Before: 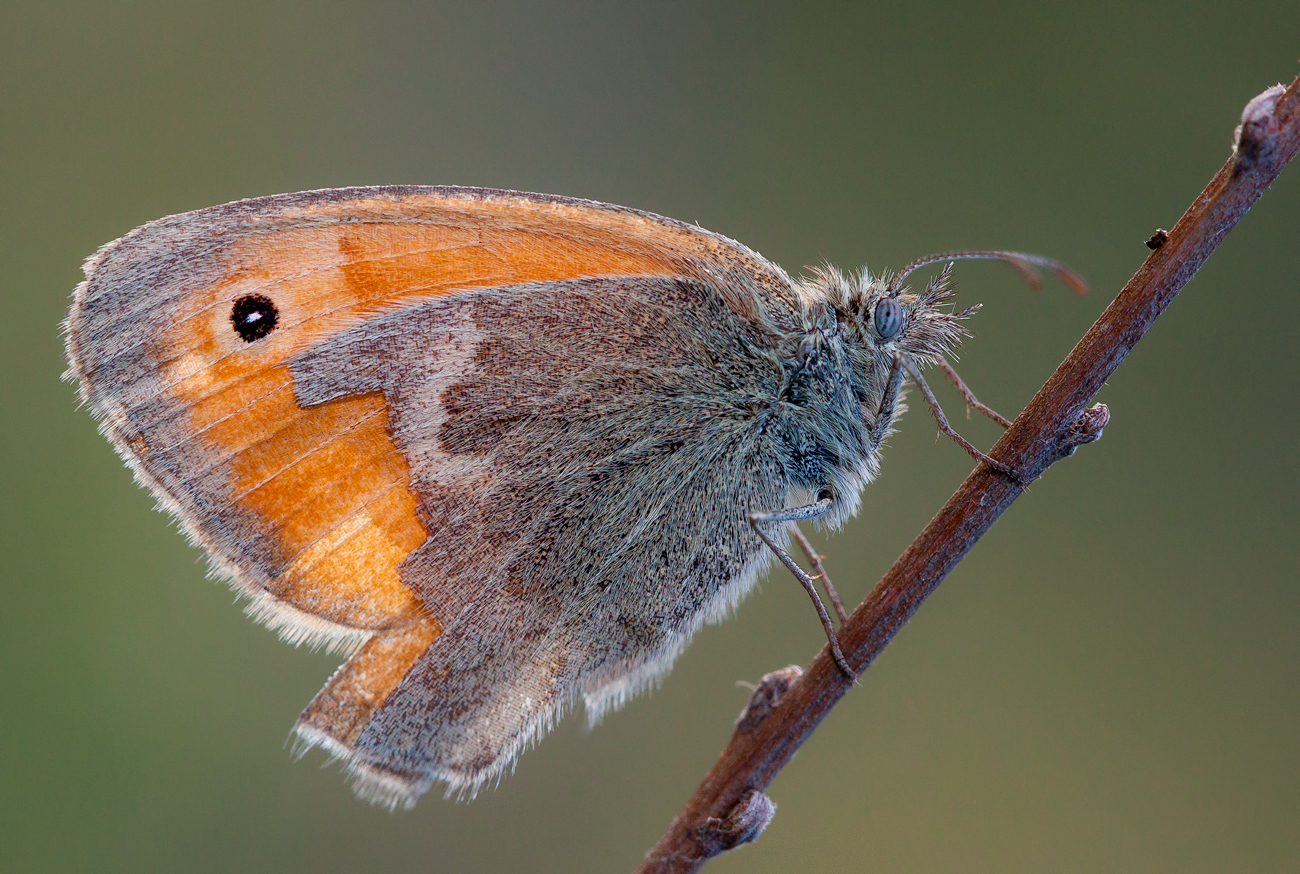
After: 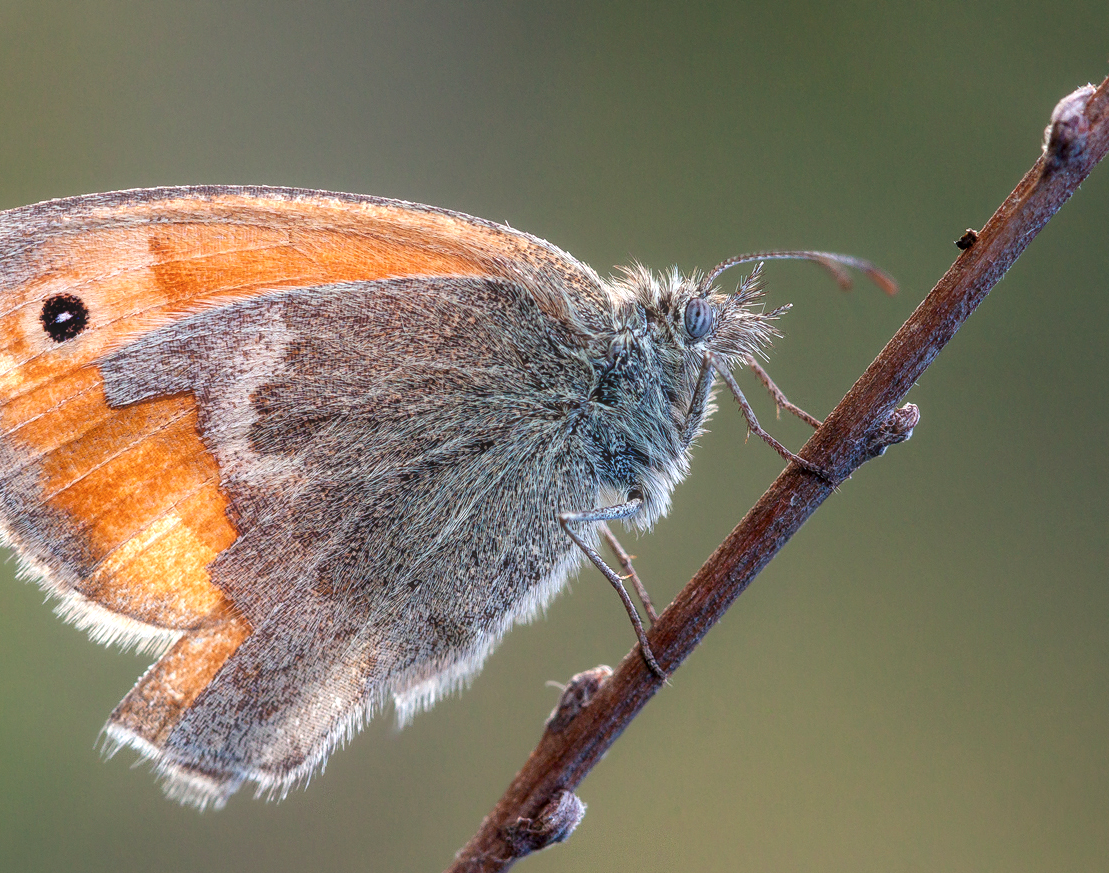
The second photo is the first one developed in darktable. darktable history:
exposure: exposure 0.371 EV, compensate exposure bias true, compensate highlight preservation false
crop and rotate: left 14.676%
haze removal: strength -0.095, compatibility mode true, adaptive false
base curve: preserve colors none
local contrast: detail 142%
